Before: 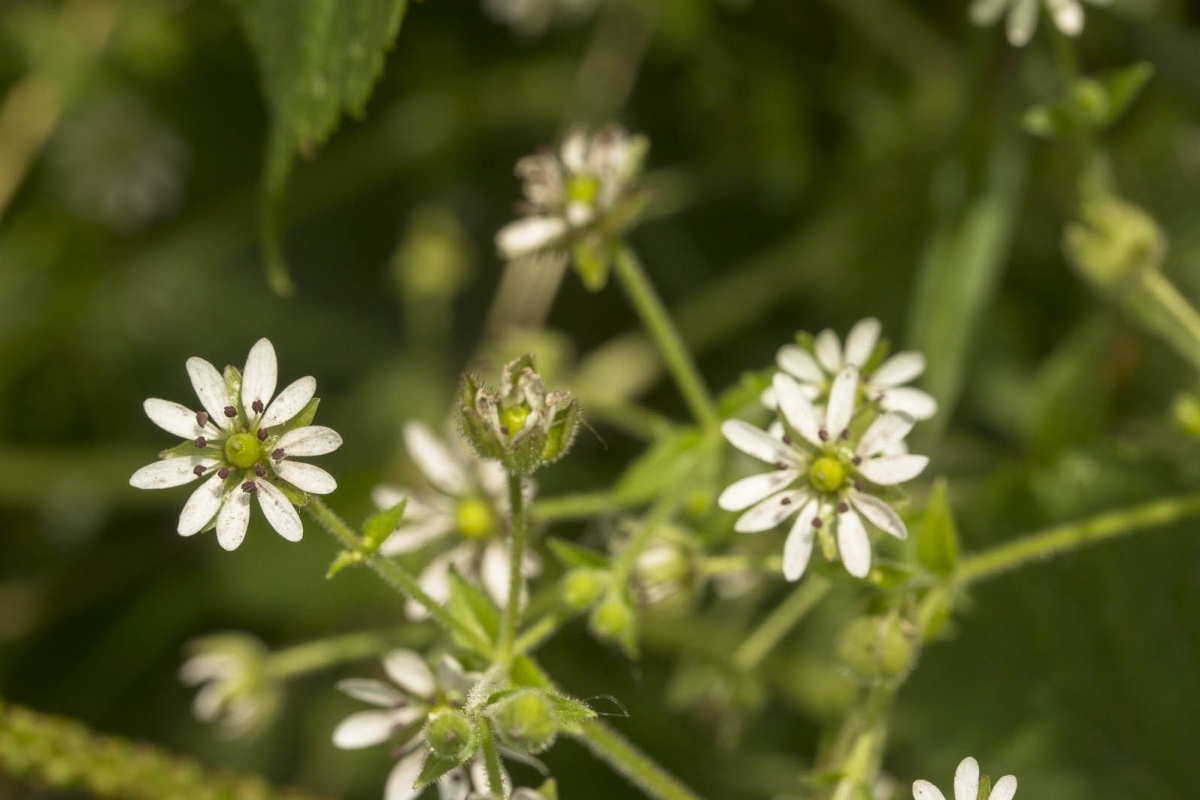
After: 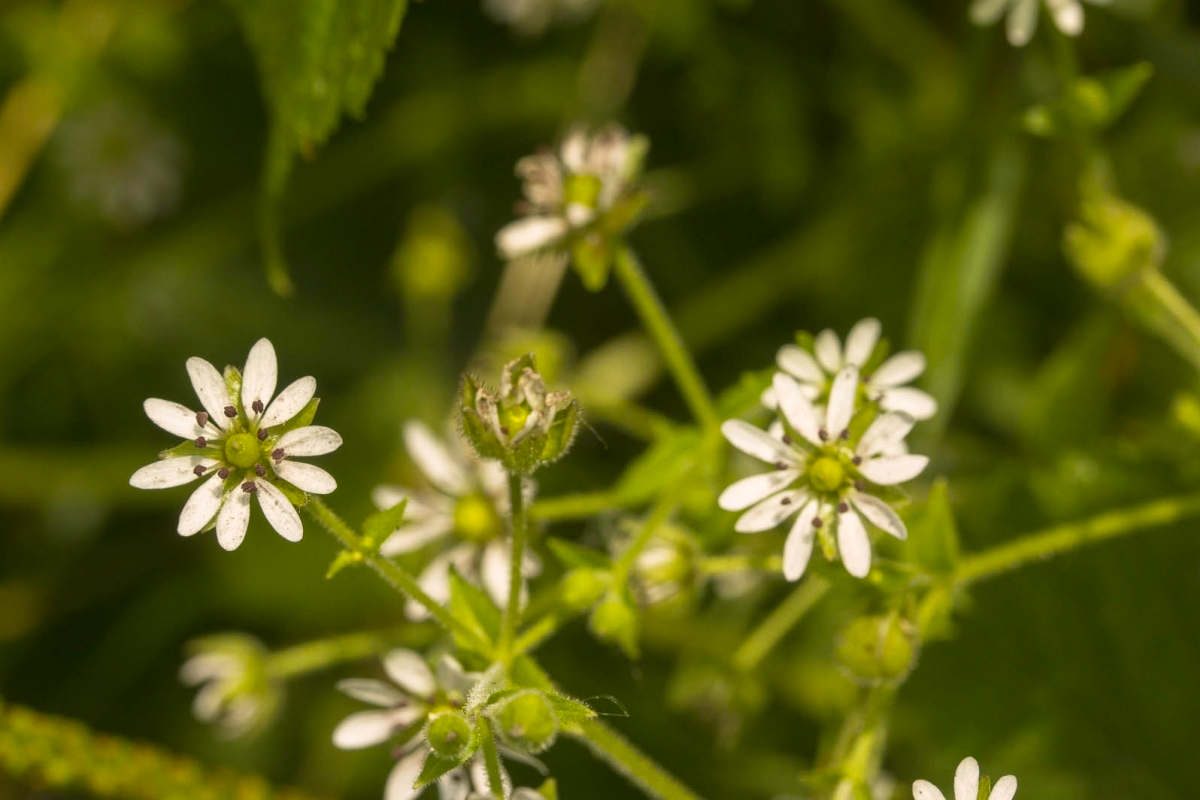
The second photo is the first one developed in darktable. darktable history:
color balance rgb: highlights gain › chroma 0.909%, highlights gain › hue 25.44°, perceptual saturation grading › global saturation 19.772%, global vibrance 20%
